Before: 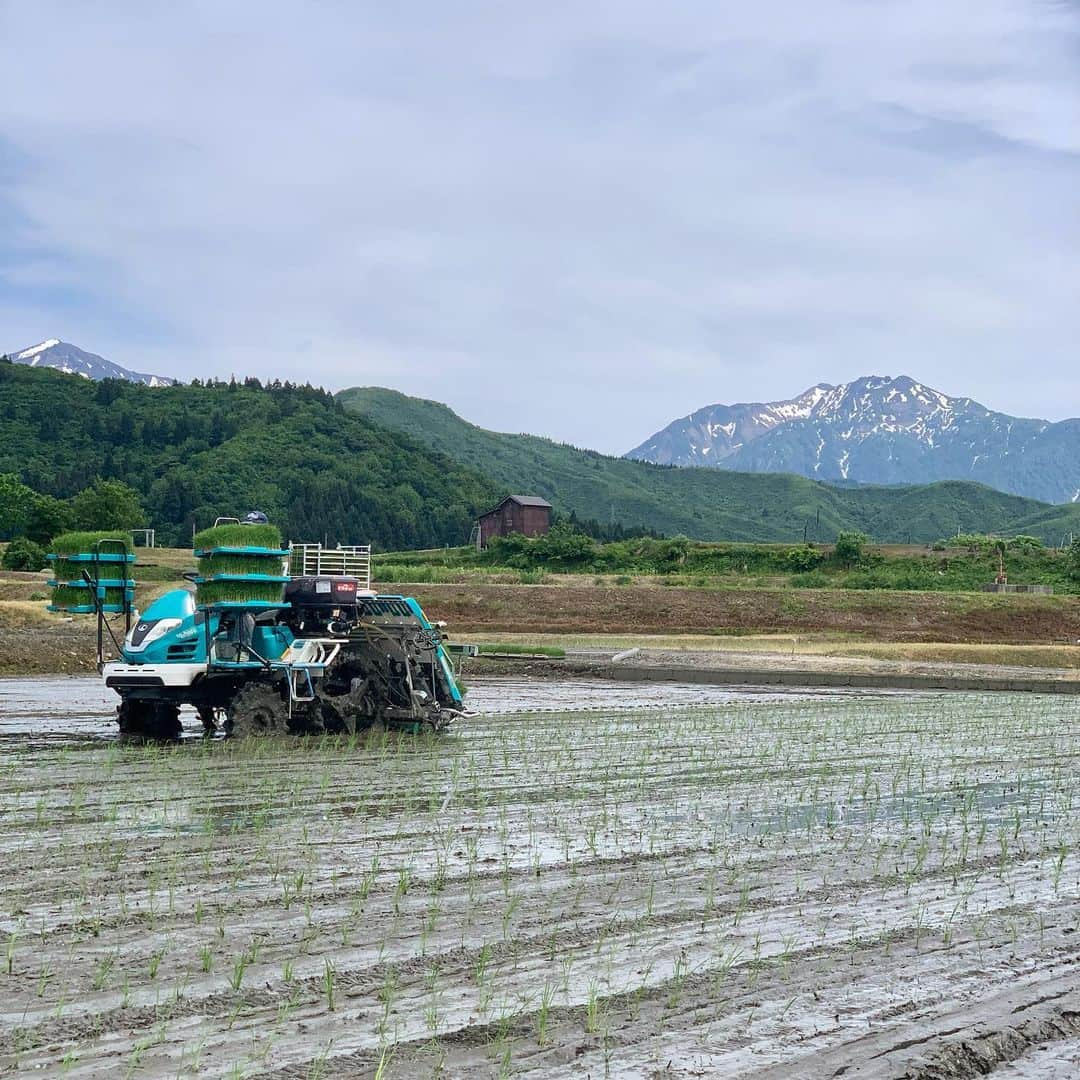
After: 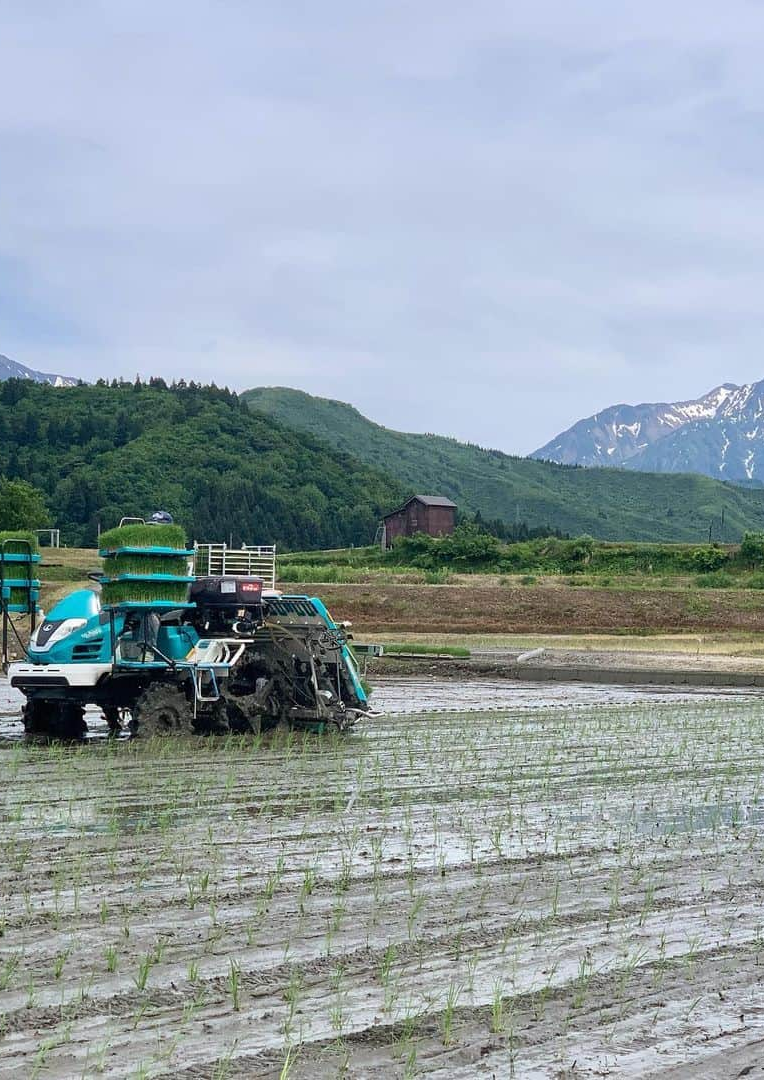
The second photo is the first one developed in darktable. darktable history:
crop and rotate: left 8.924%, right 20.289%
